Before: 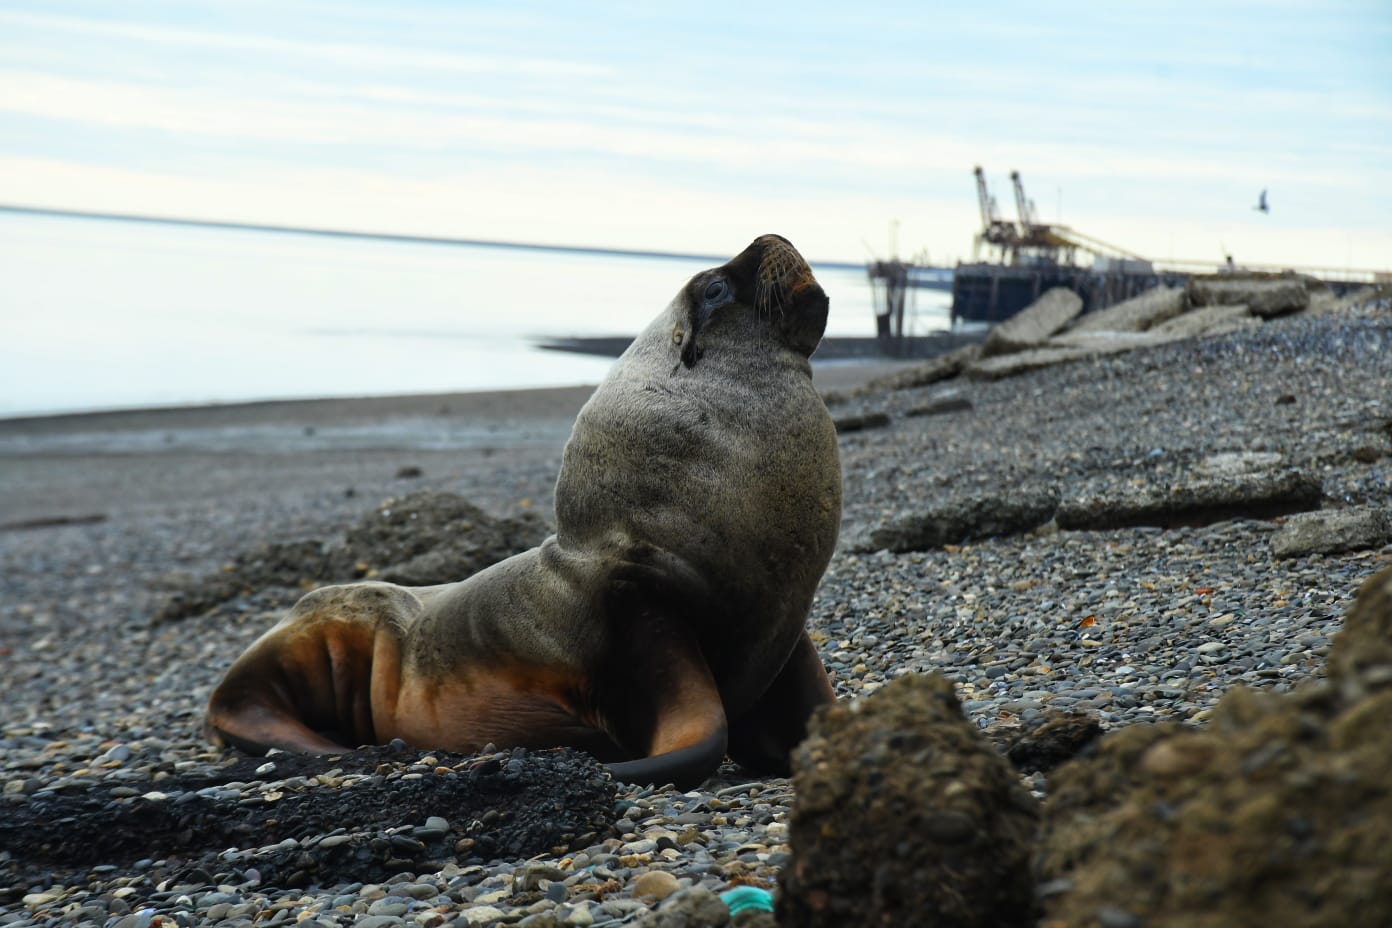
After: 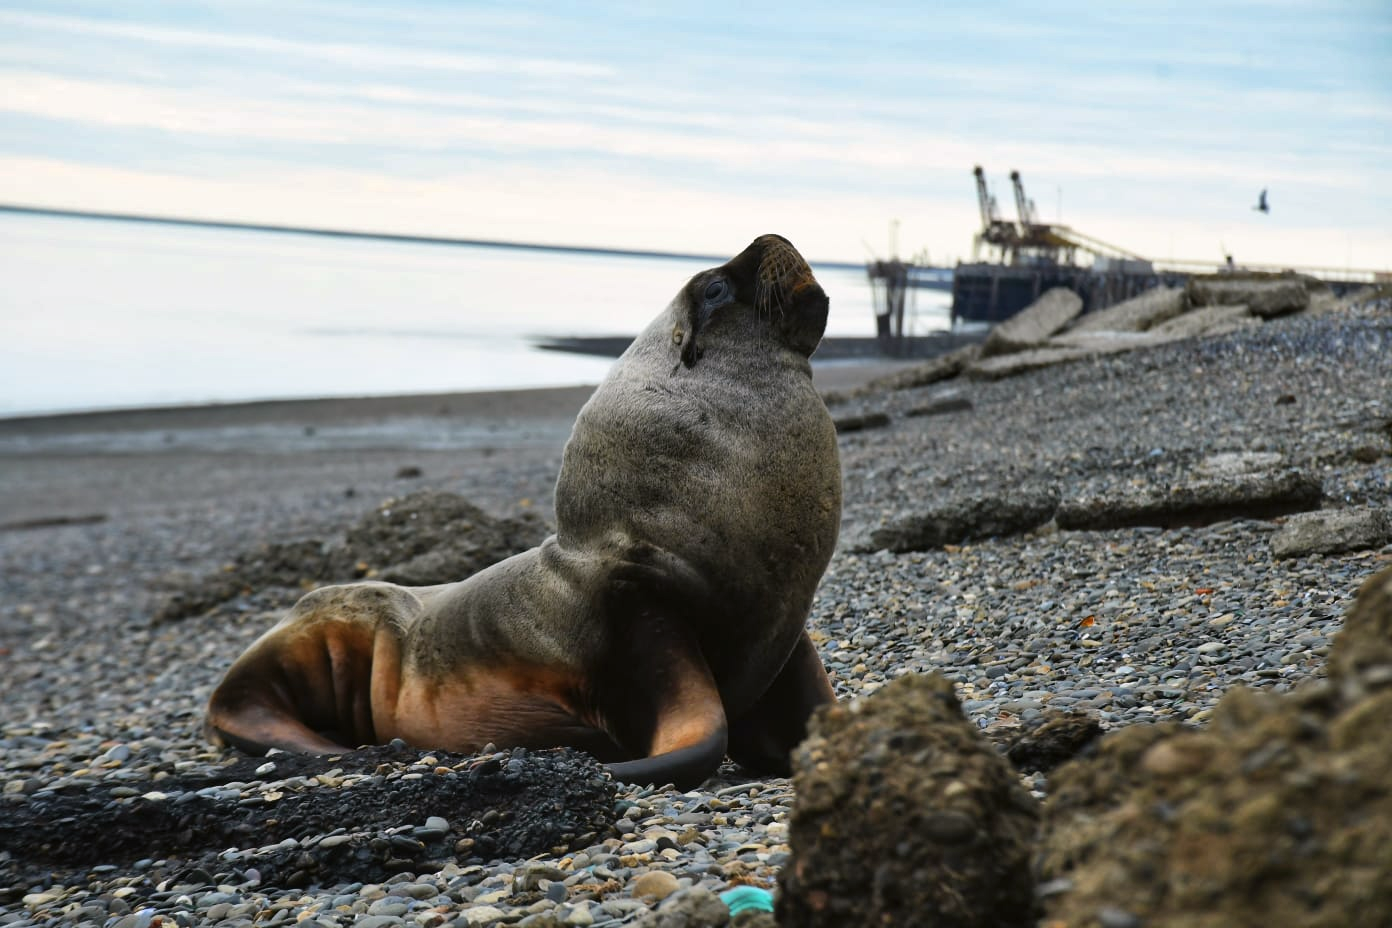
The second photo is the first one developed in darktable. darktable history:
shadows and highlights: soften with gaussian
color correction: highlights a* 2.99, highlights b* -1.15, shadows a* -0.093, shadows b* 2.24, saturation 0.98
